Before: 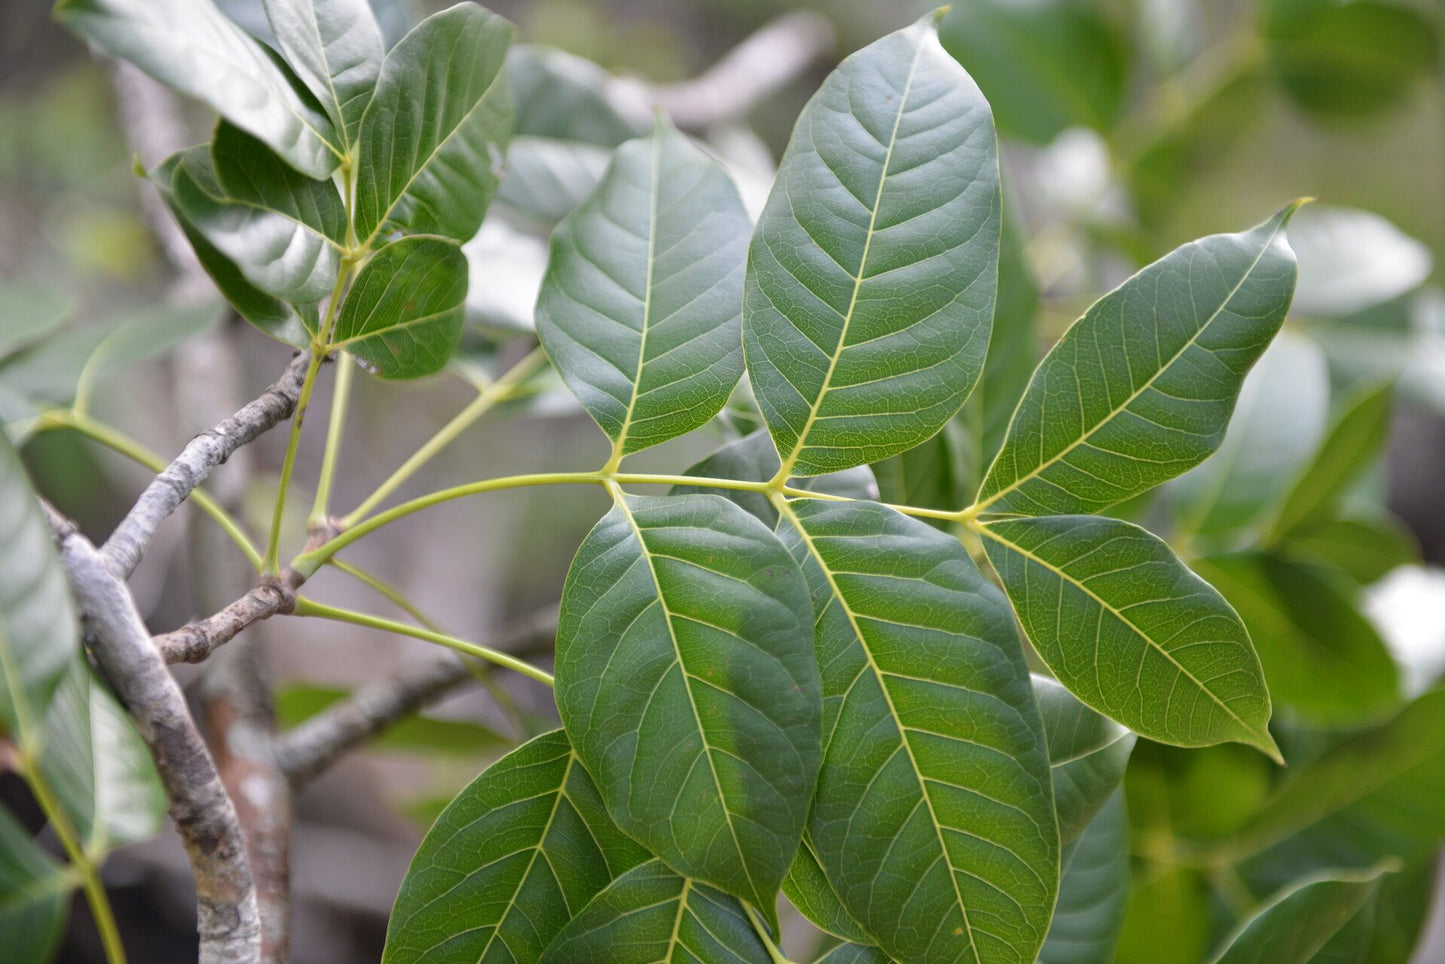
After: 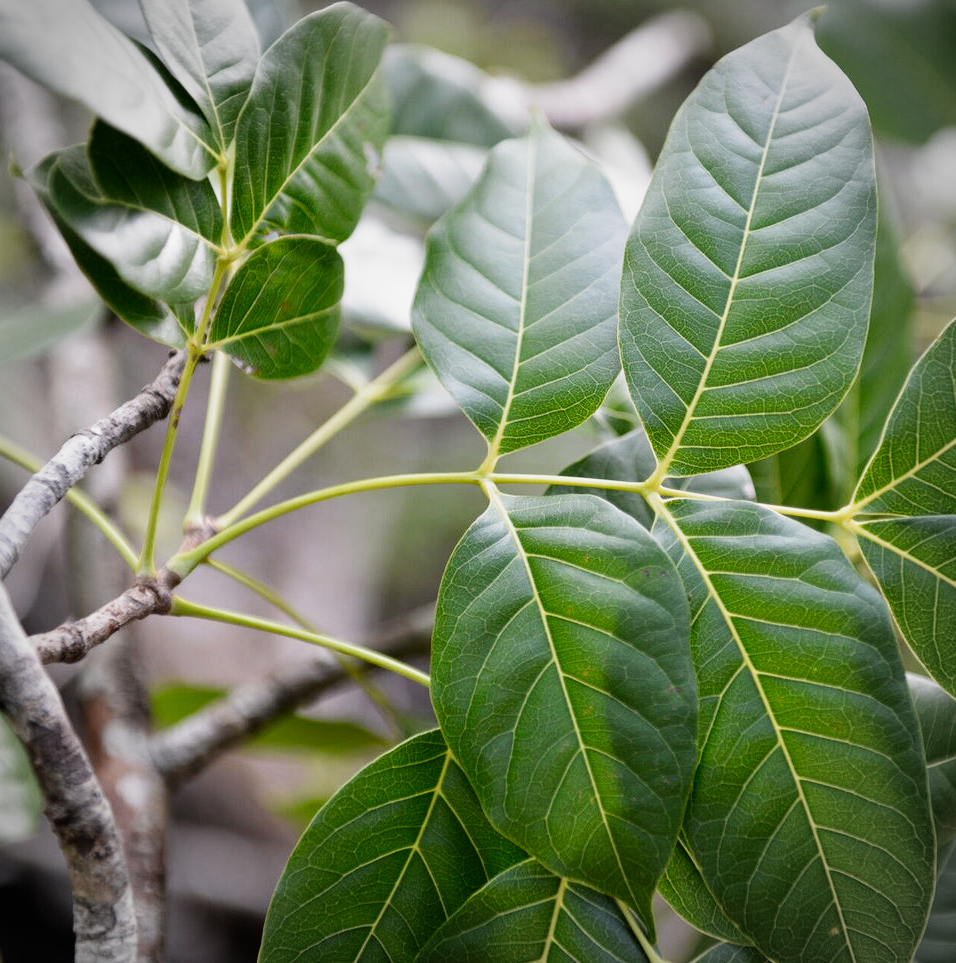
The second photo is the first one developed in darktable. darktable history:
crop and rotate: left 8.619%, right 25.22%
contrast brightness saturation: contrast 0.154, brightness 0.044
exposure: black level correction 0.002, exposure -0.108 EV, compensate exposure bias true, compensate highlight preservation false
vignetting: on, module defaults
filmic rgb: black relative exposure -8.1 EV, white relative exposure 3.01 EV, hardness 5.4, contrast 1.253, preserve chrominance no, color science v3 (2019), use custom middle-gray values true
